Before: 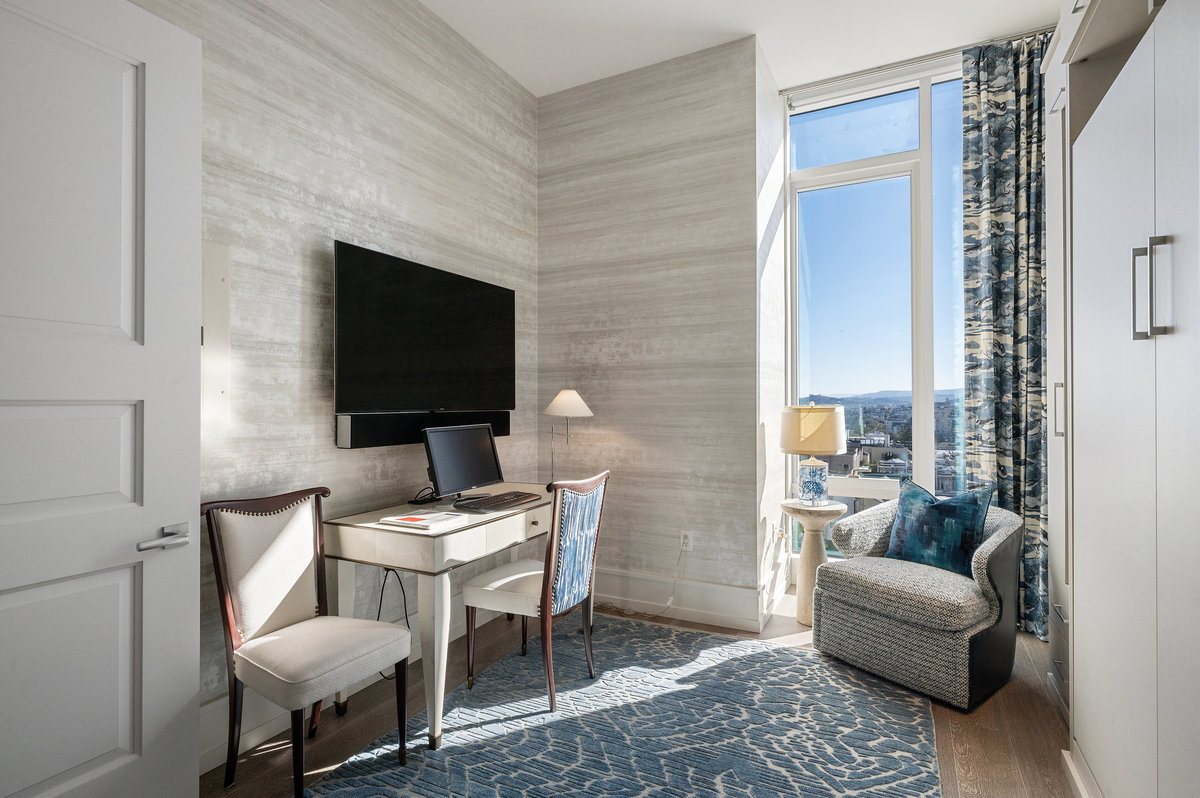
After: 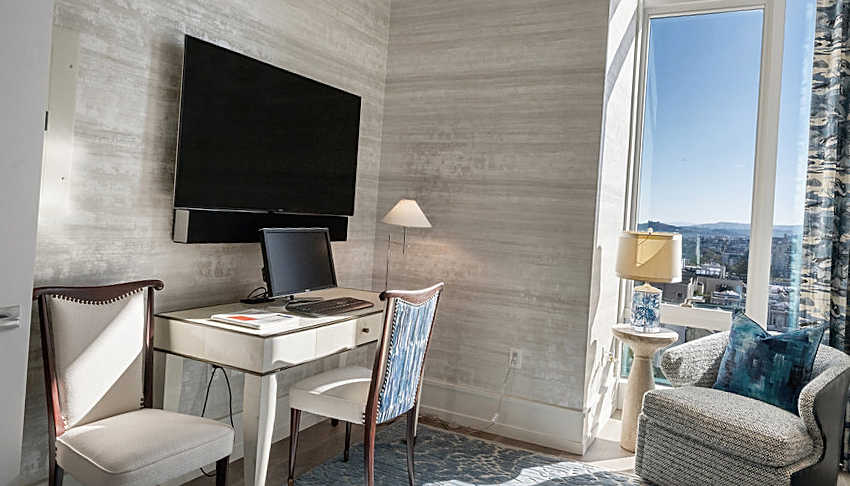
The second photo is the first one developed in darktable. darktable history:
exposure: exposure -0.041 EV, compensate highlight preservation false
shadows and highlights: radius 100.83, shadows 50.71, highlights -65.76, soften with gaussian
sharpen: on, module defaults
crop and rotate: angle -3.92°, left 9.771%, top 20.93%, right 12.248%, bottom 11.974%
